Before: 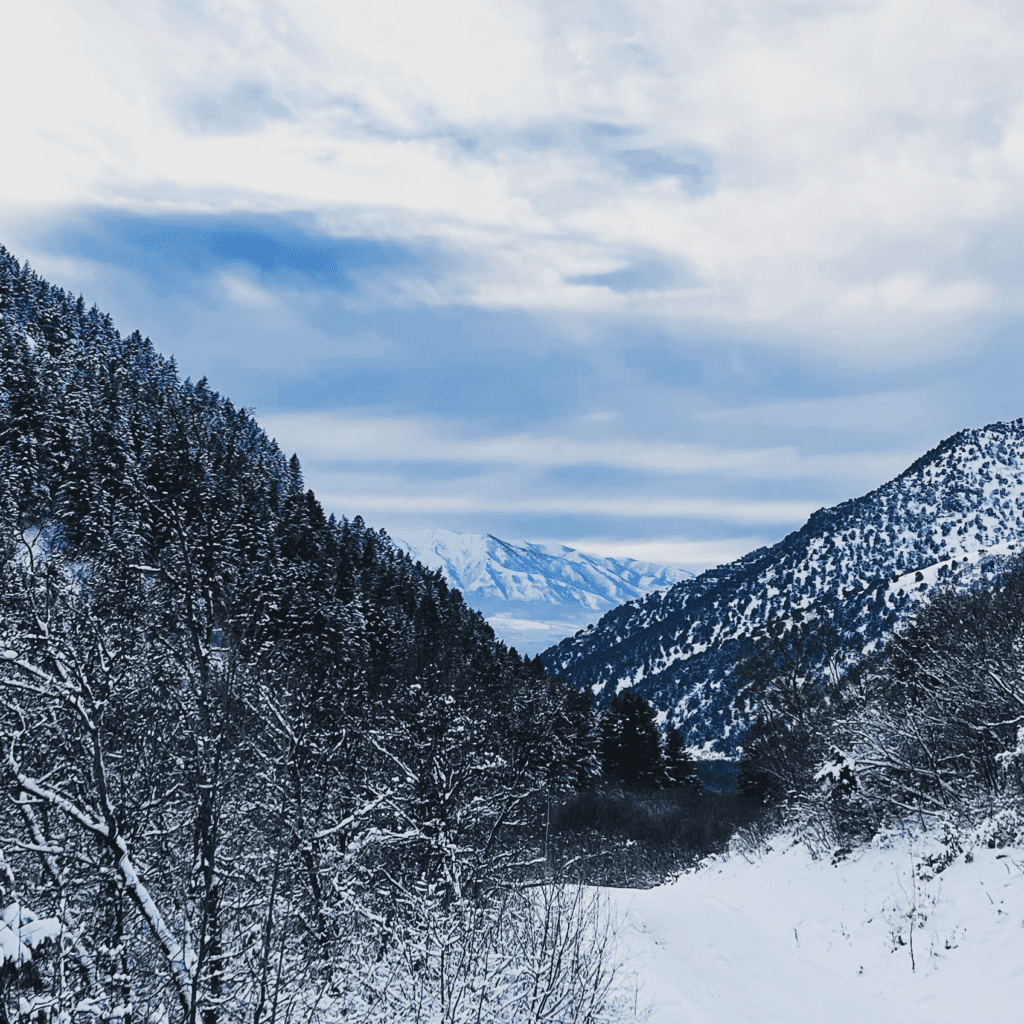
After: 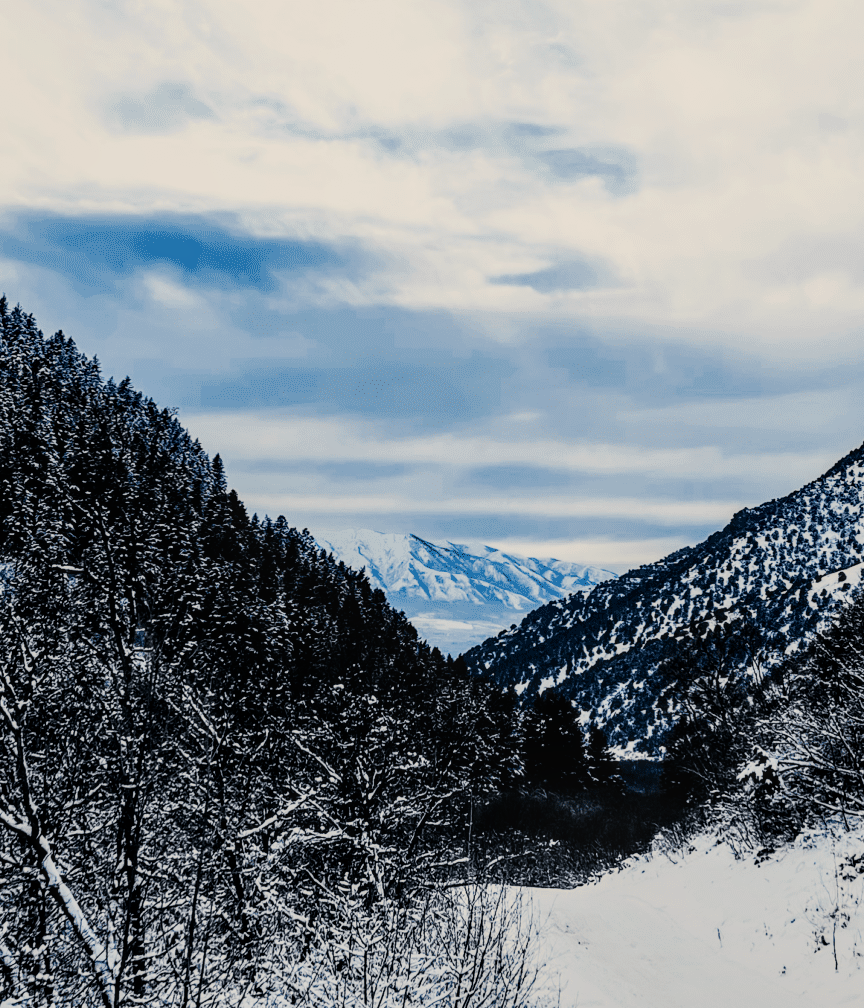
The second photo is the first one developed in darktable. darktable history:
white balance: red 1.045, blue 0.932
local contrast: detail 130%
crop: left 7.598%, right 7.873%
contrast brightness saturation: contrast 0.13, brightness -0.05, saturation 0.16
filmic rgb: black relative exposure -5 EV, hardness 2.88, contrast 1.3, highlights saturation mix -10%
